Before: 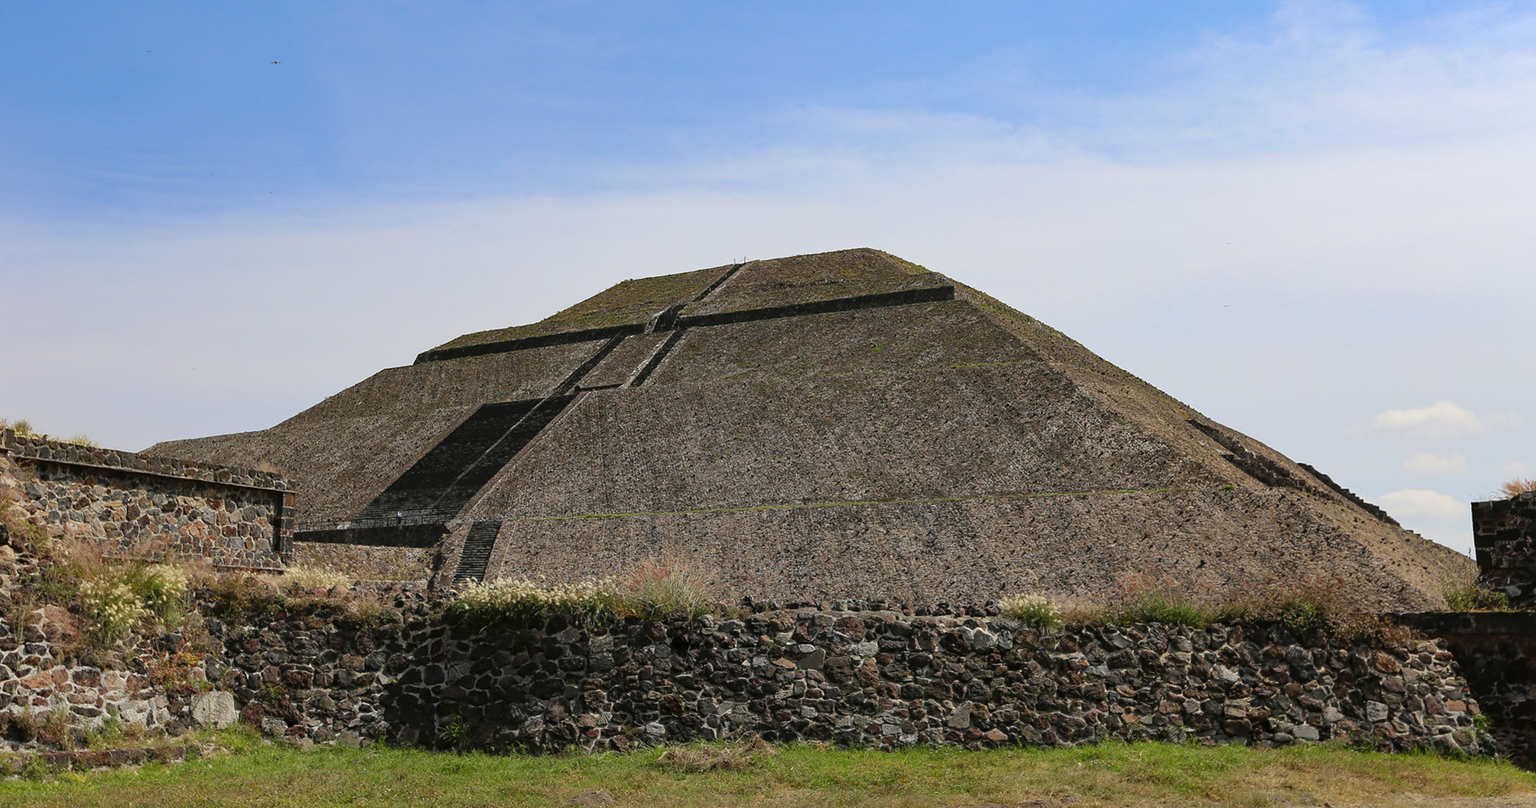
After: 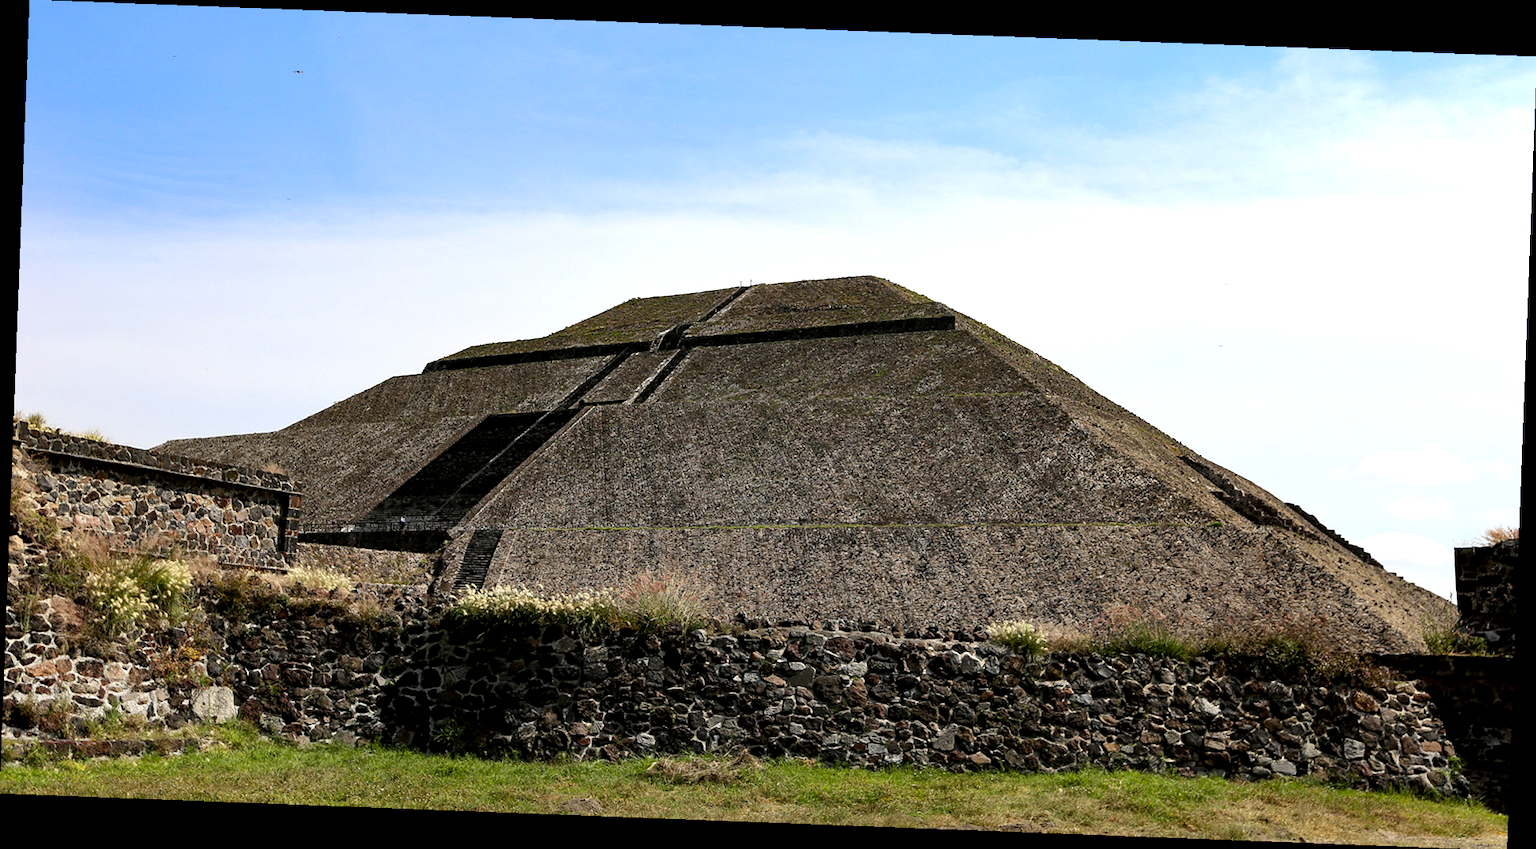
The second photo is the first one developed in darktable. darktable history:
tone equalizer: -8 EV -0.75 EV, -7 EV -0.7 EV, -6 EV -0.6 EV, -5 EV -0.4 EV, -3 EV 0.4 EV, -2 EV 0.6 EV, -1 EV 0.7 EV, +0 EV 0.75 EV, edges refinement/feathering 500, mask exposure compensation -1.57 EV, preserve details no
exposure: black level correction 0.009, compensate highlight preservation false
rotate and perspective: rotation 2.17°, automatic cropping off
